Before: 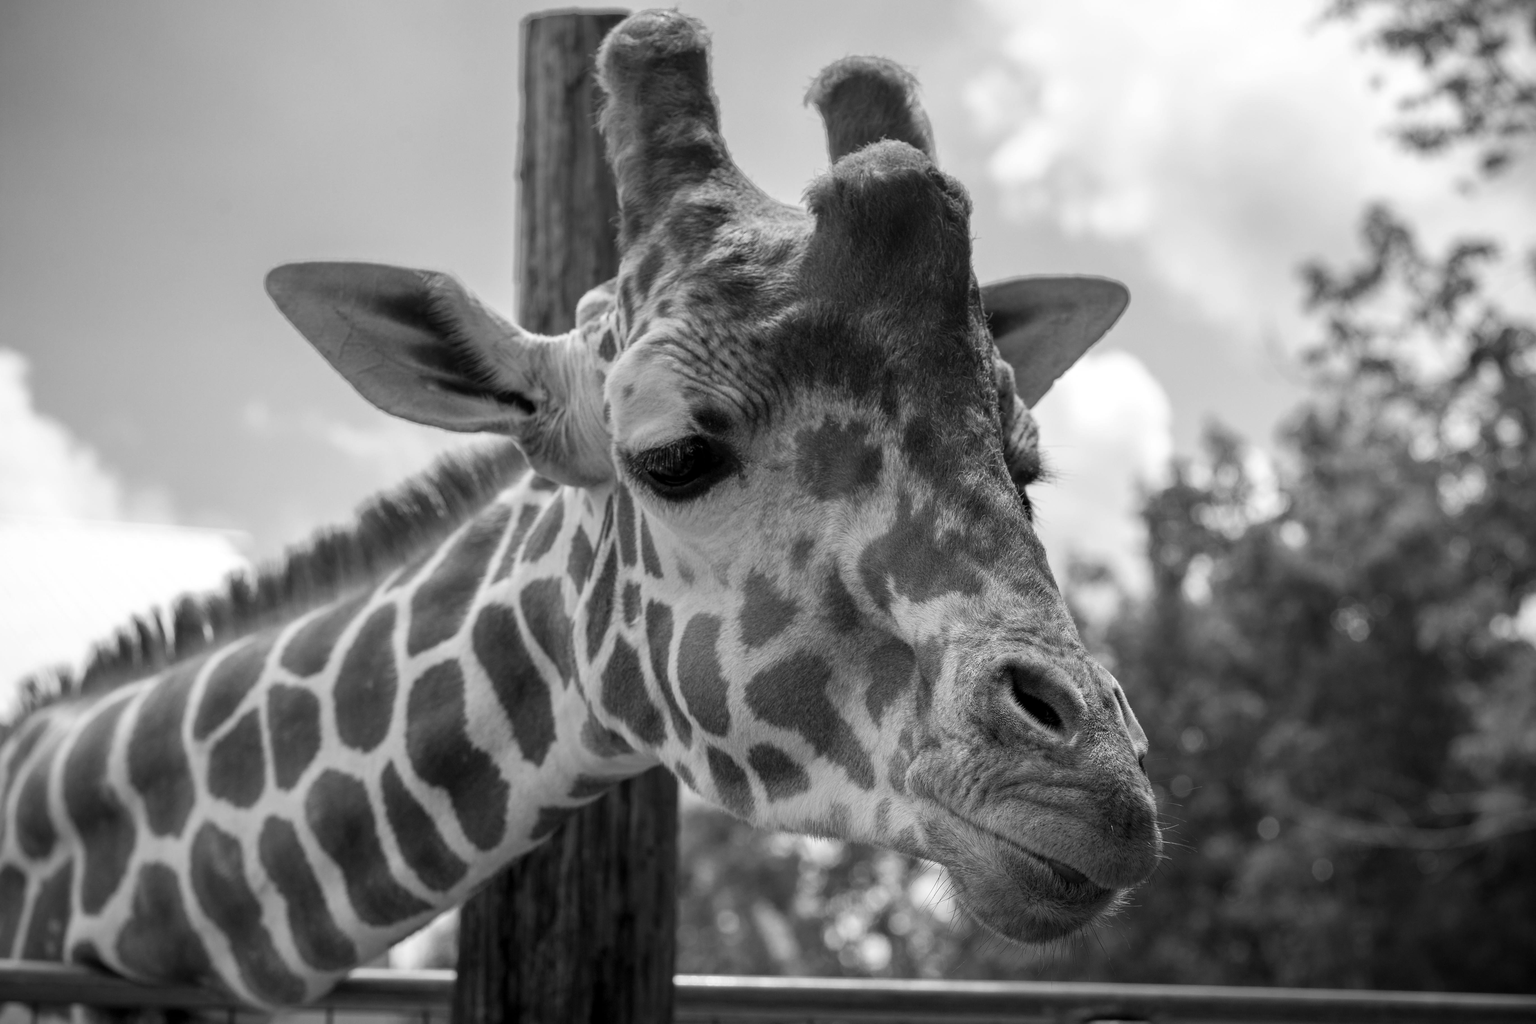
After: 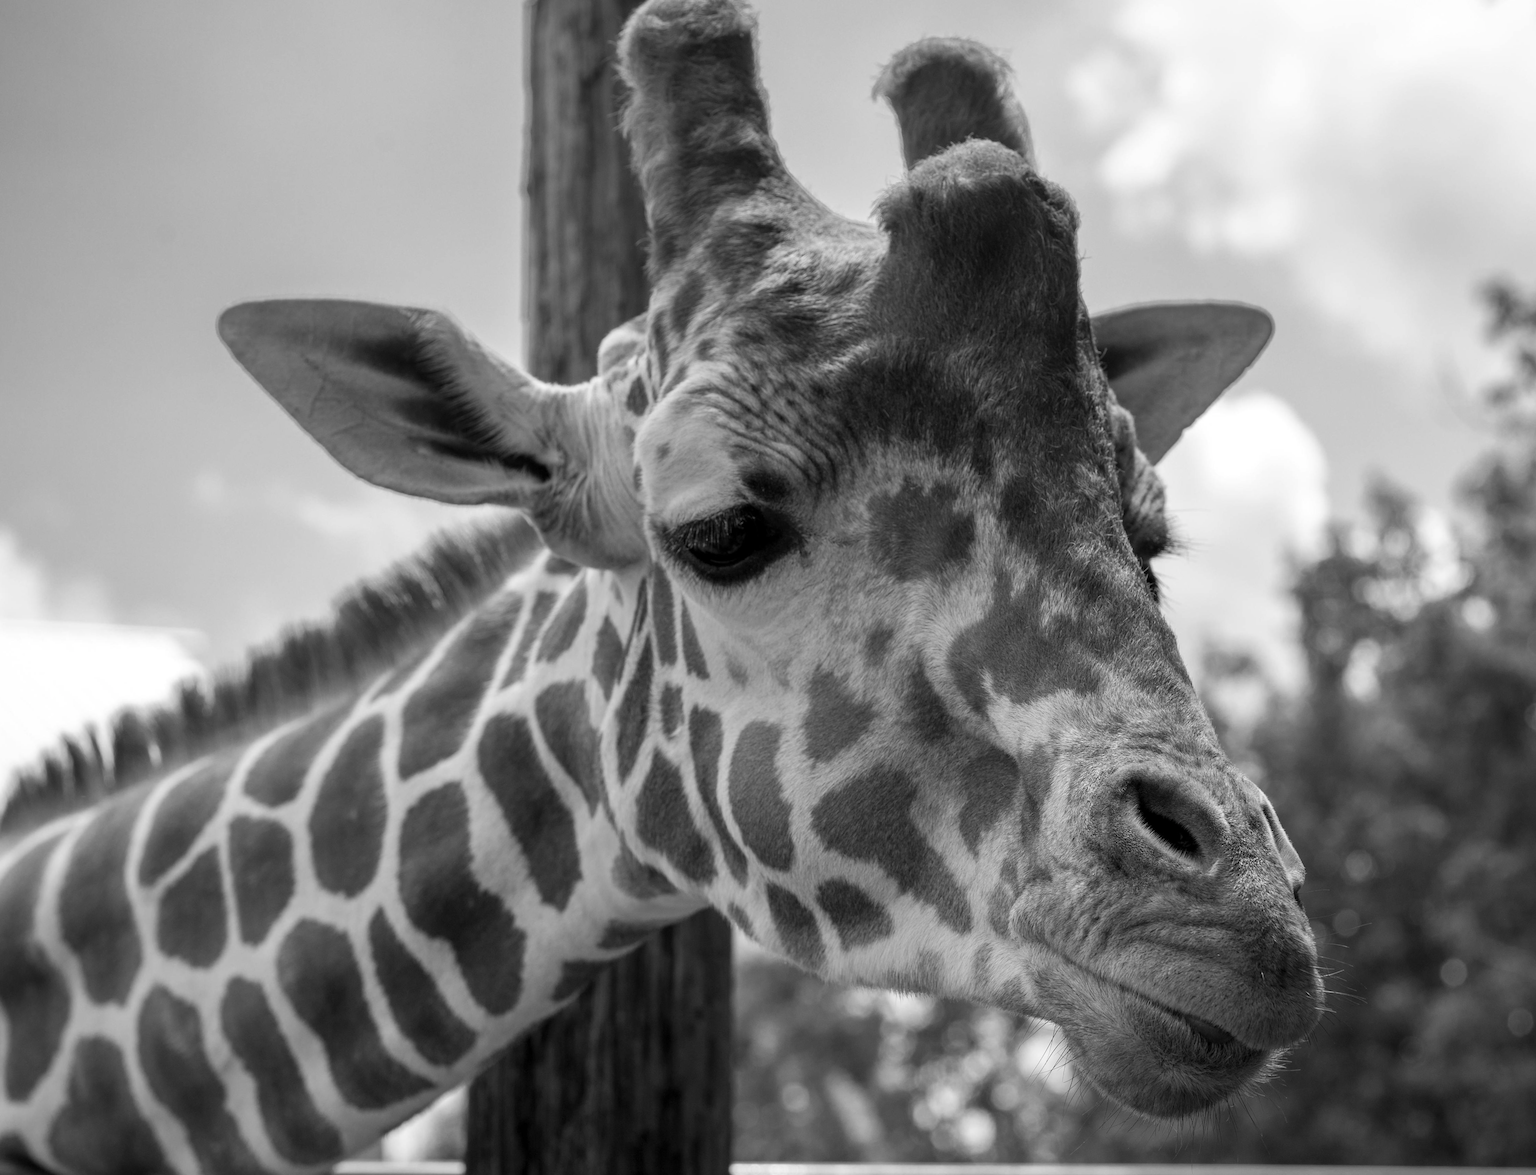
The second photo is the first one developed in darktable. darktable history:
crop and rotate: angle 0.917°, left 4.392%, top 1.225%, right 11.775%, bottom 2.513%
